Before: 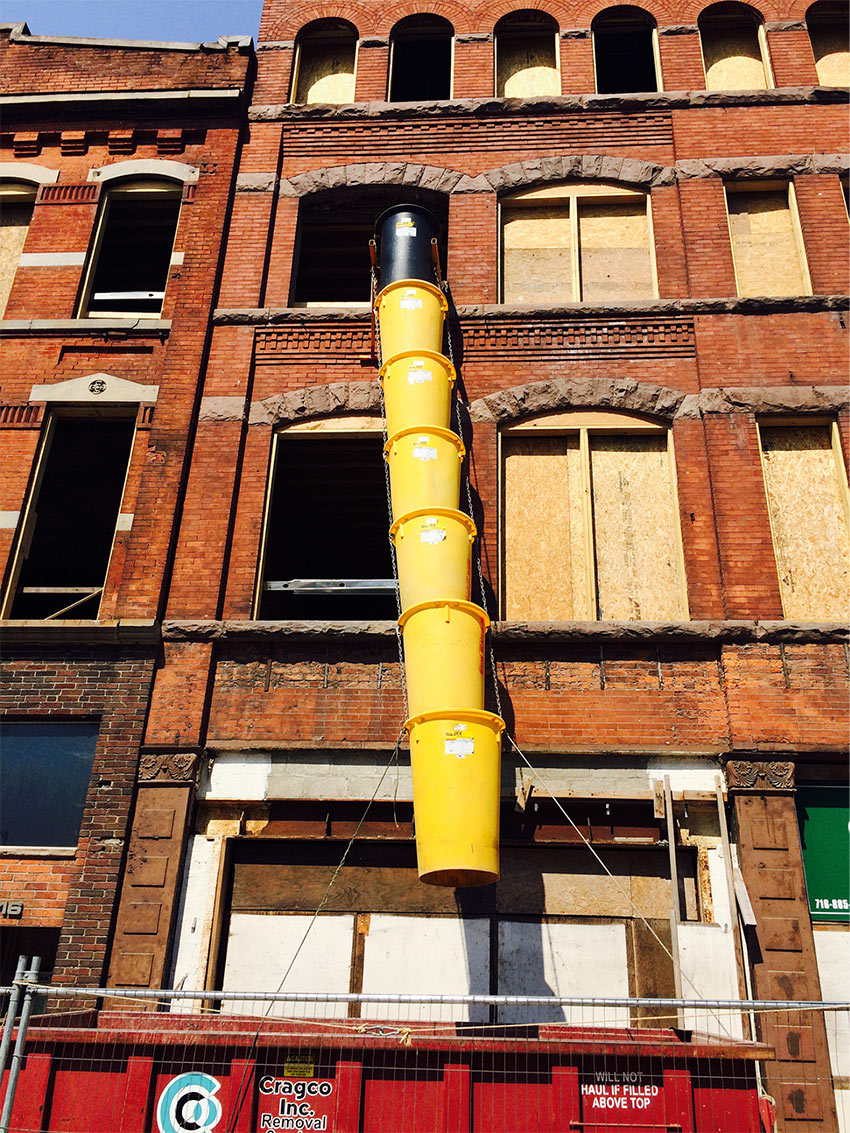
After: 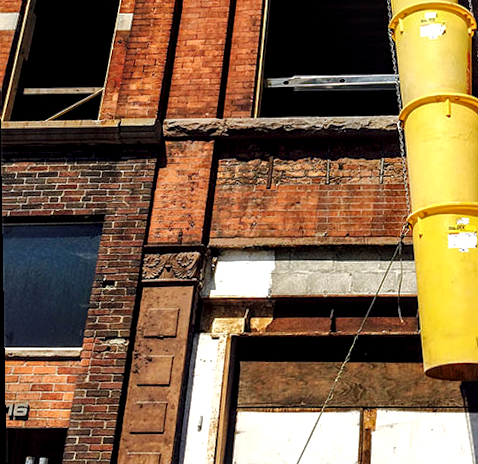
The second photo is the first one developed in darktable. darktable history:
exposure: exposure 0.236 EV, compensate highlight preservation false
local contrast: highlights 60%, shadows 60%, detail 160%
rotate and perspective: rotation -1°, crop left 0.011, crop right 0.989, crop top 0.025, crop bottom 0.975
tone curve: curves: ch0 [(0, 0) (0.568, 0.517) (0.8, 0.717) (1, 1)]
crop: top 44.483%, right 43.593%, bottom 12.892%
